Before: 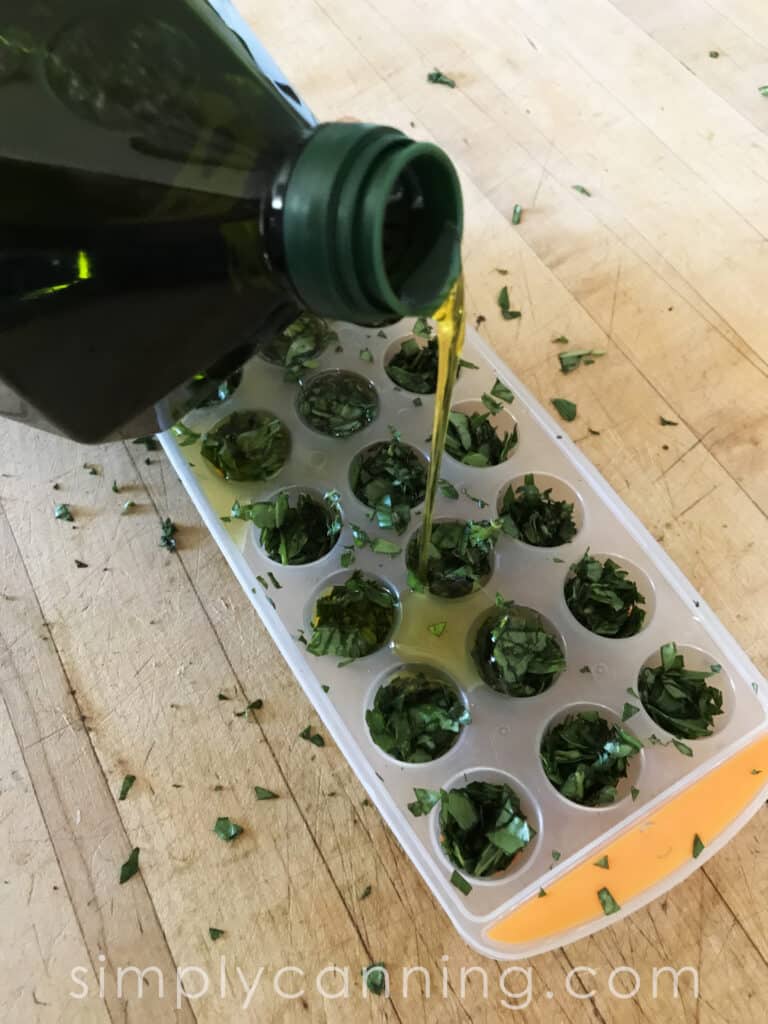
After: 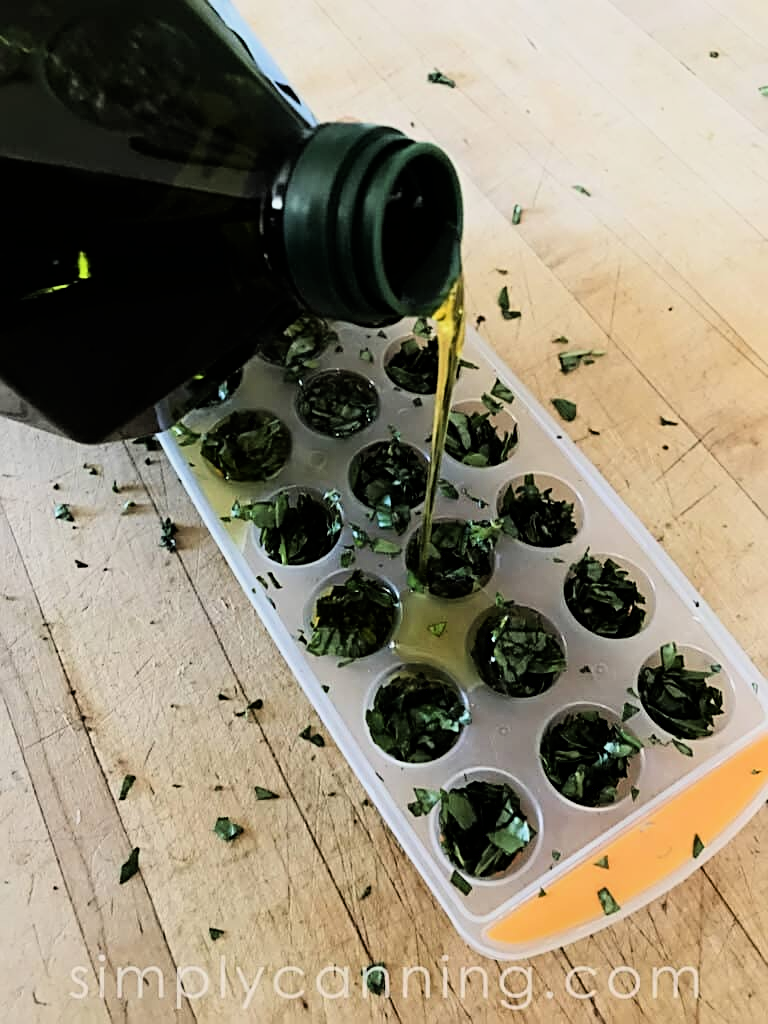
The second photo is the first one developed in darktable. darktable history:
sharpen: radius 2.543, amount 0.636
filmic rgb: hardness 4.17, contrast 1.364, color science v6 (2022)
